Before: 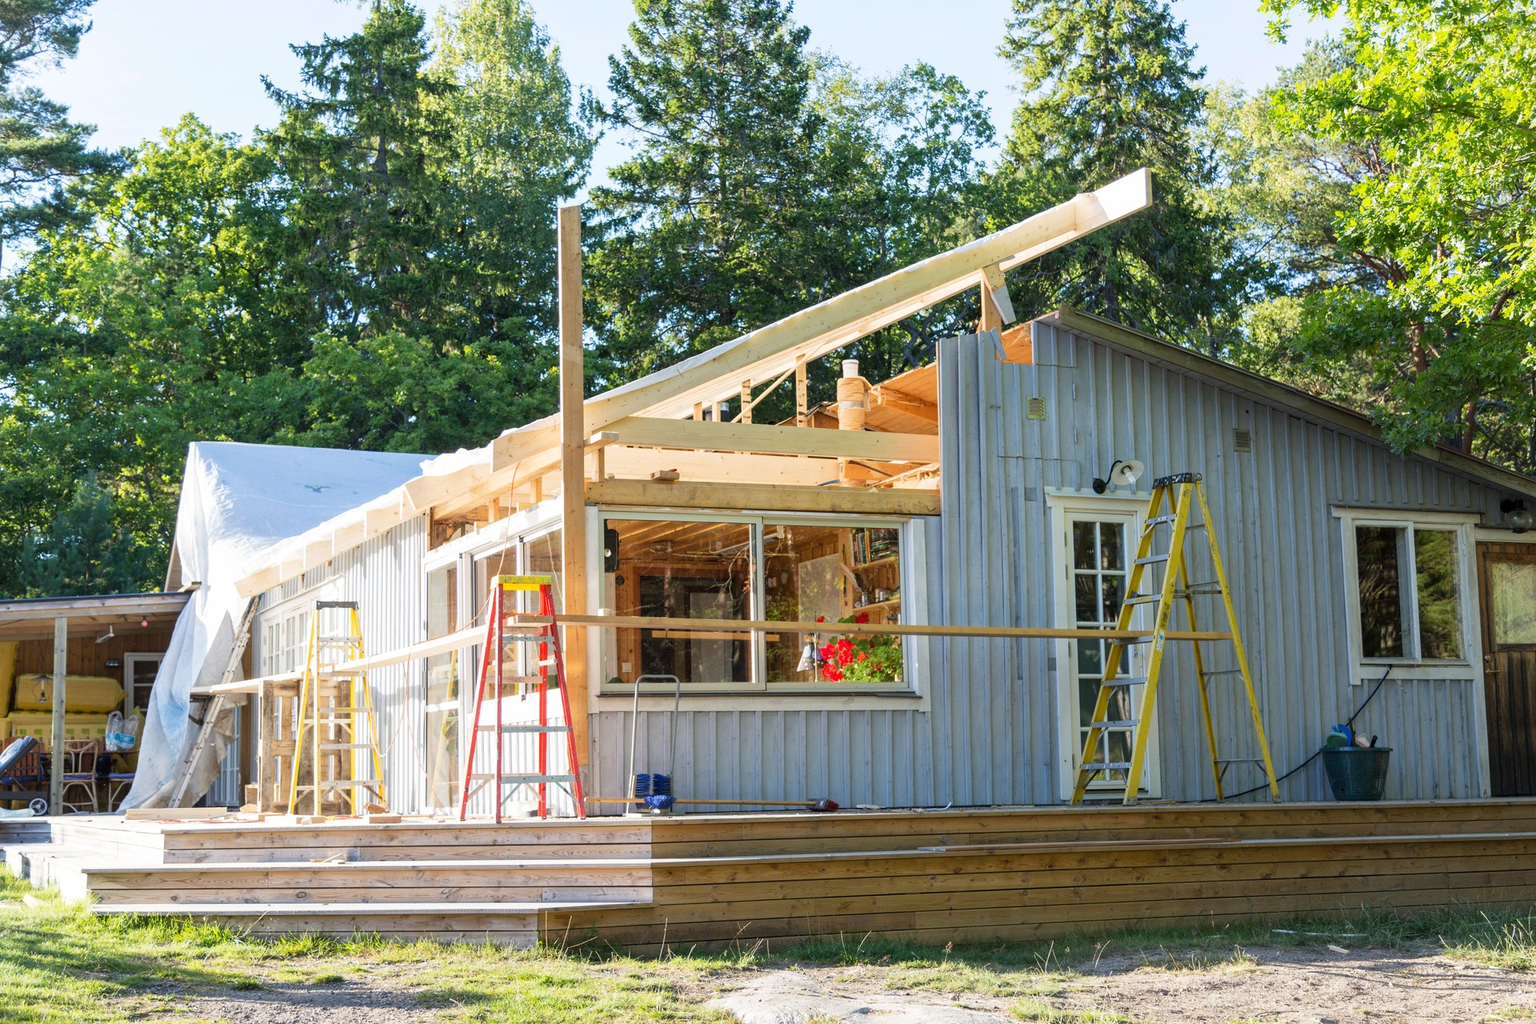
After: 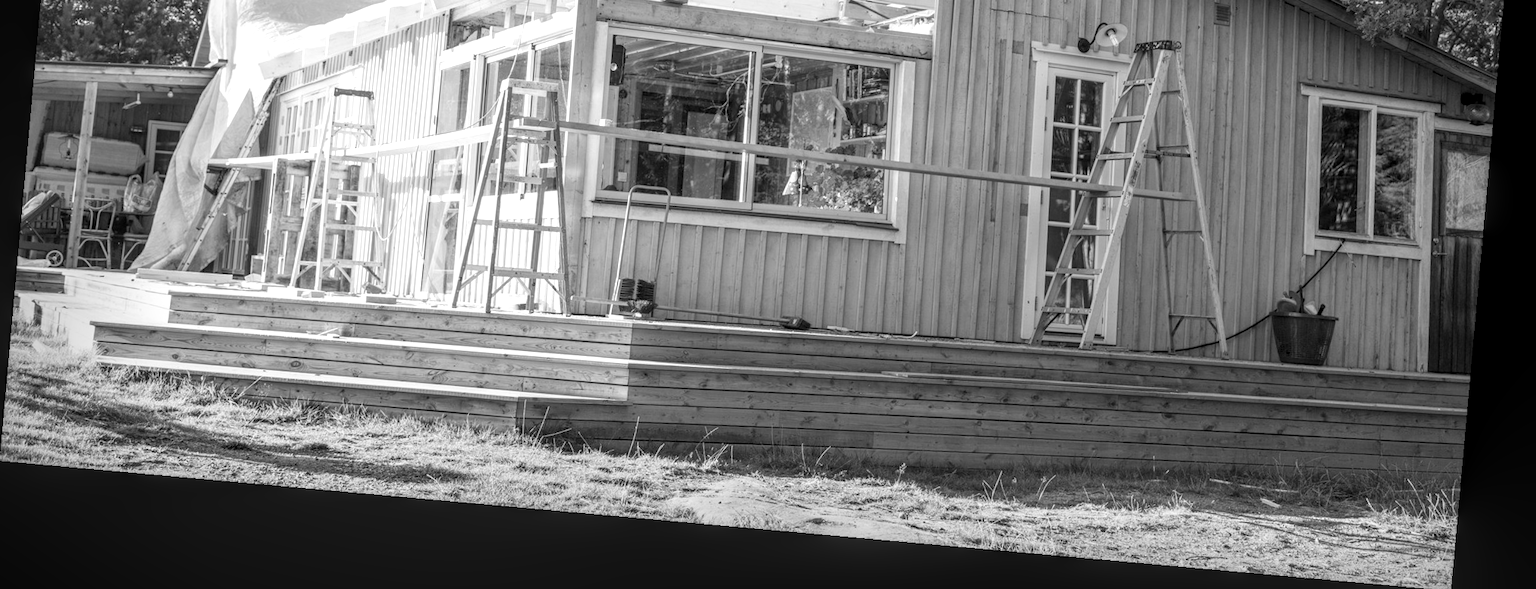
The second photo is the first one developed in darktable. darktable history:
color calibration: illuminant as shot in camera, x 0.378, y 0.381, temperature 4093.13 K, saturation algorithm version 1 (2020)
crop and rotate: top 46.237%
exposure: black level correction 0, exposure 0.2 EV, compensate exposure bias true, compensate highlight preservation false
monochrome: on, module defaults
local contrast: highlights 0%, shadows 0%, detail 133%
rotate and perspective: rotation 5.12°, automatic cropping off
vignetting: on, module defaults
